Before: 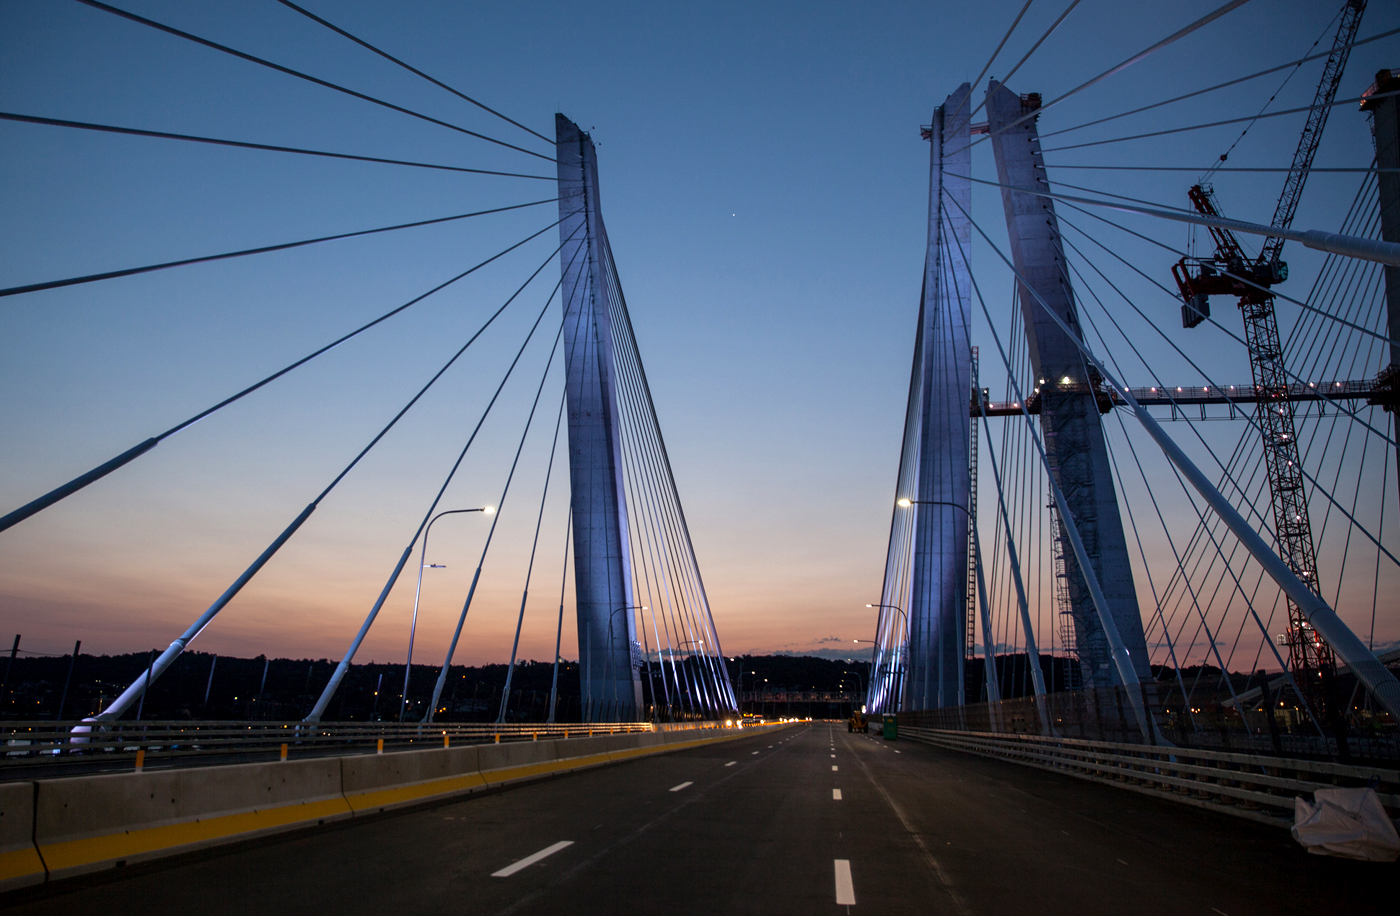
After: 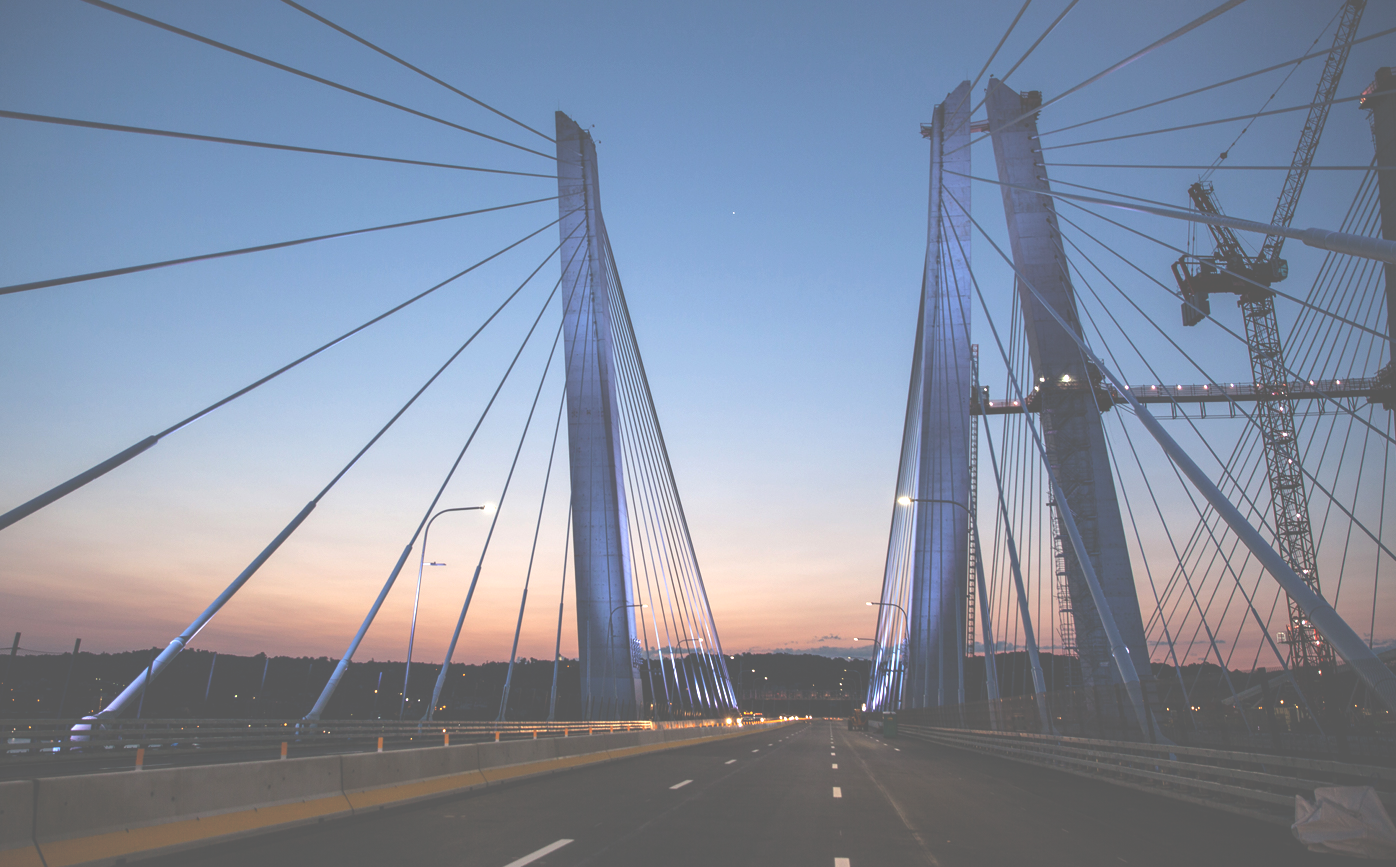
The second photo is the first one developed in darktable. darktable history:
crop: top 0.279%, right 0.255%, bottom 5.067%
exposure: black level correction -0.072, exposure 0.501 EV, compensate exposure bias true, compensate highlight preservation false
